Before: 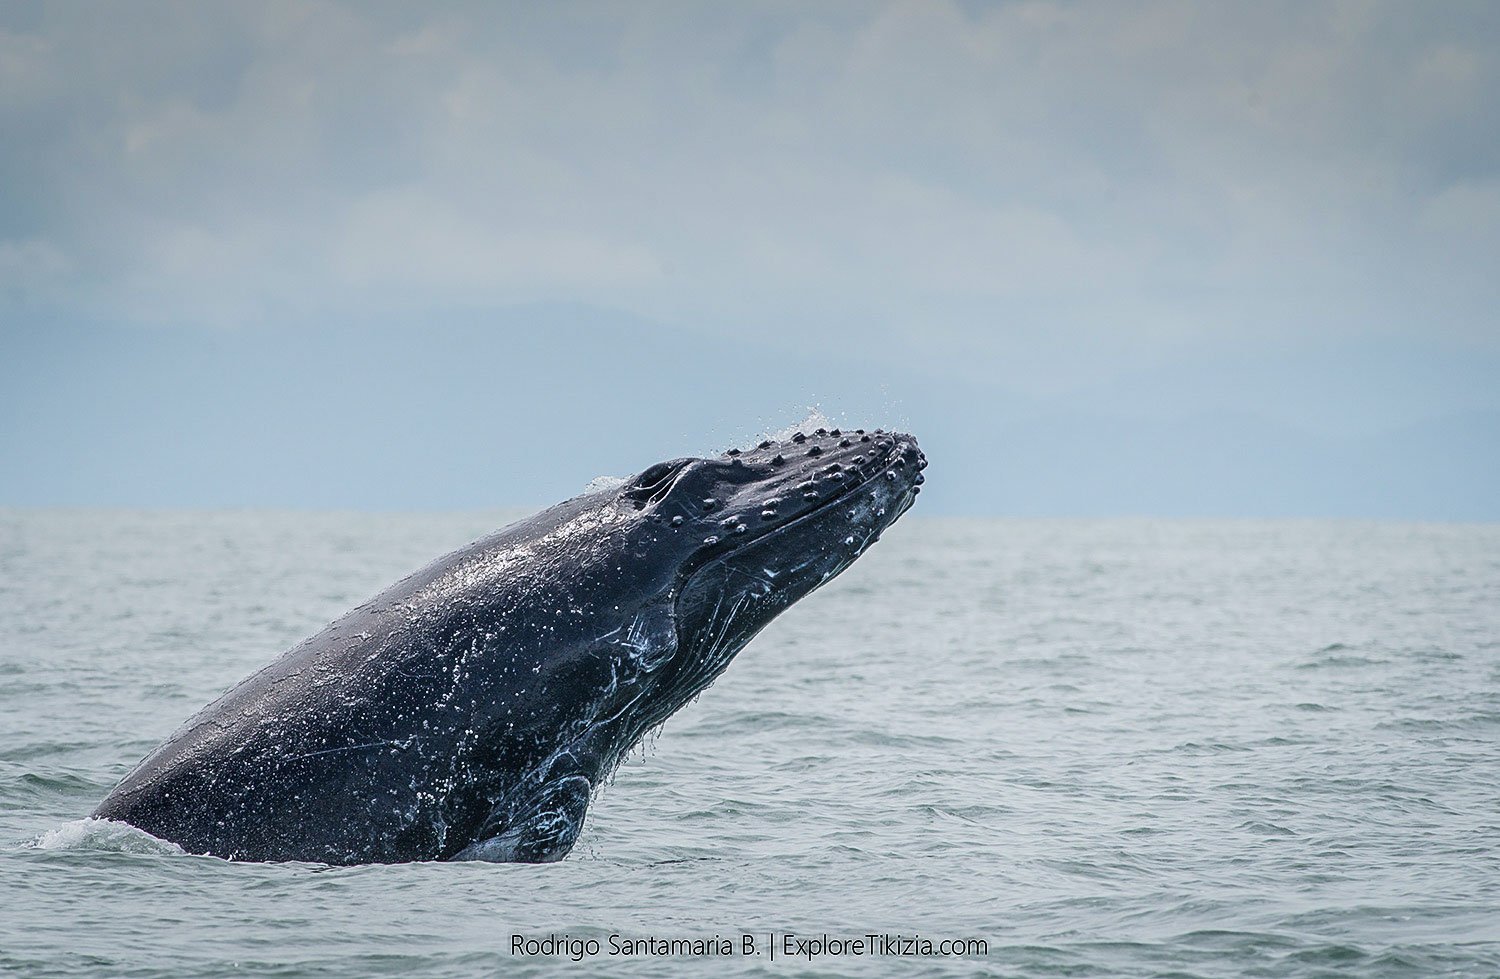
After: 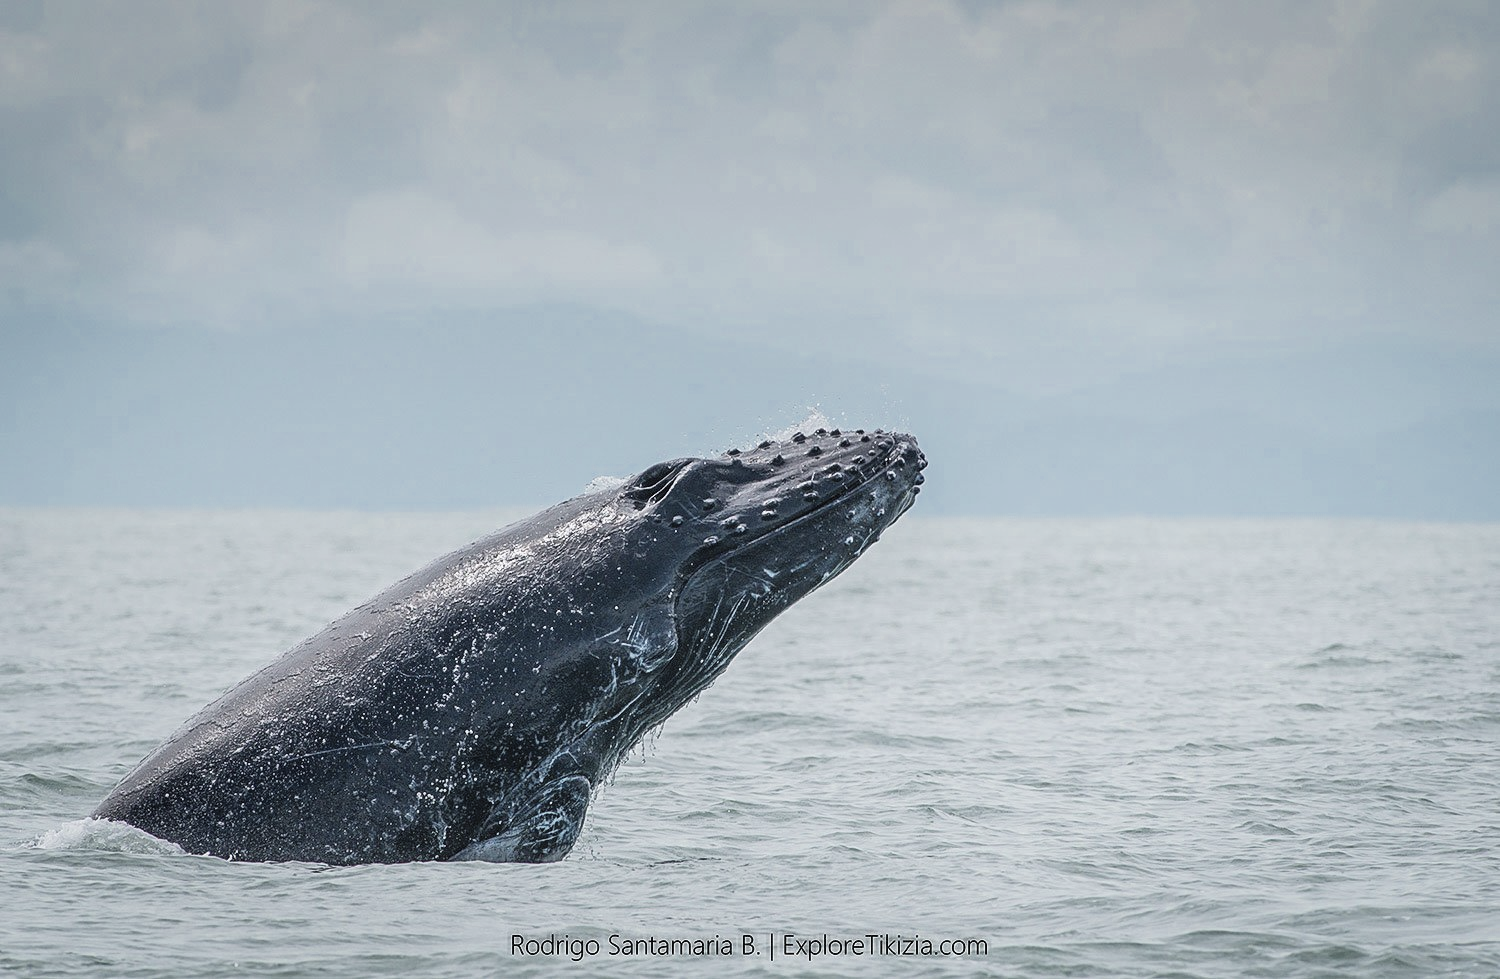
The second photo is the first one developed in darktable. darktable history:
contrast brightness saturation: brightness 0.14
color zones: curves: ch0 [(0.25, 0.667) (0.758, 0.368)]; ch1 [(0.215, 0.245) (0.761, 0.373)]; ch2 [(0.247, 0.554) (0.761, 0.436)]
